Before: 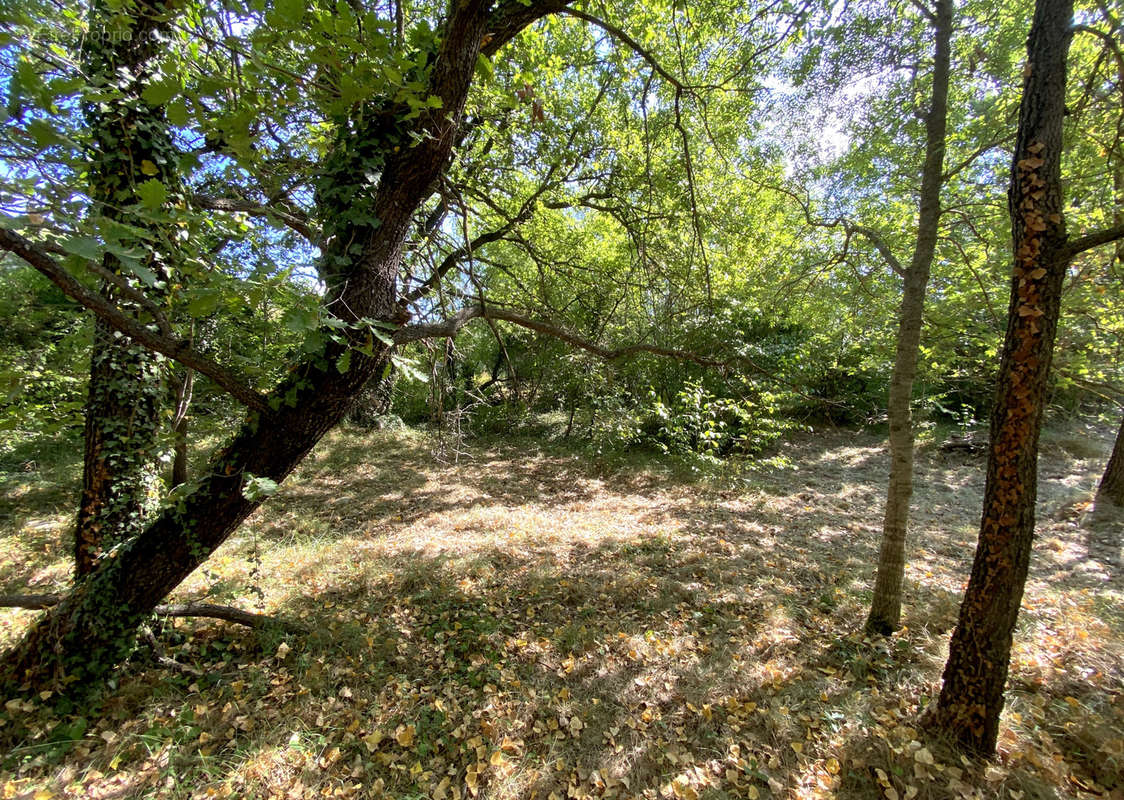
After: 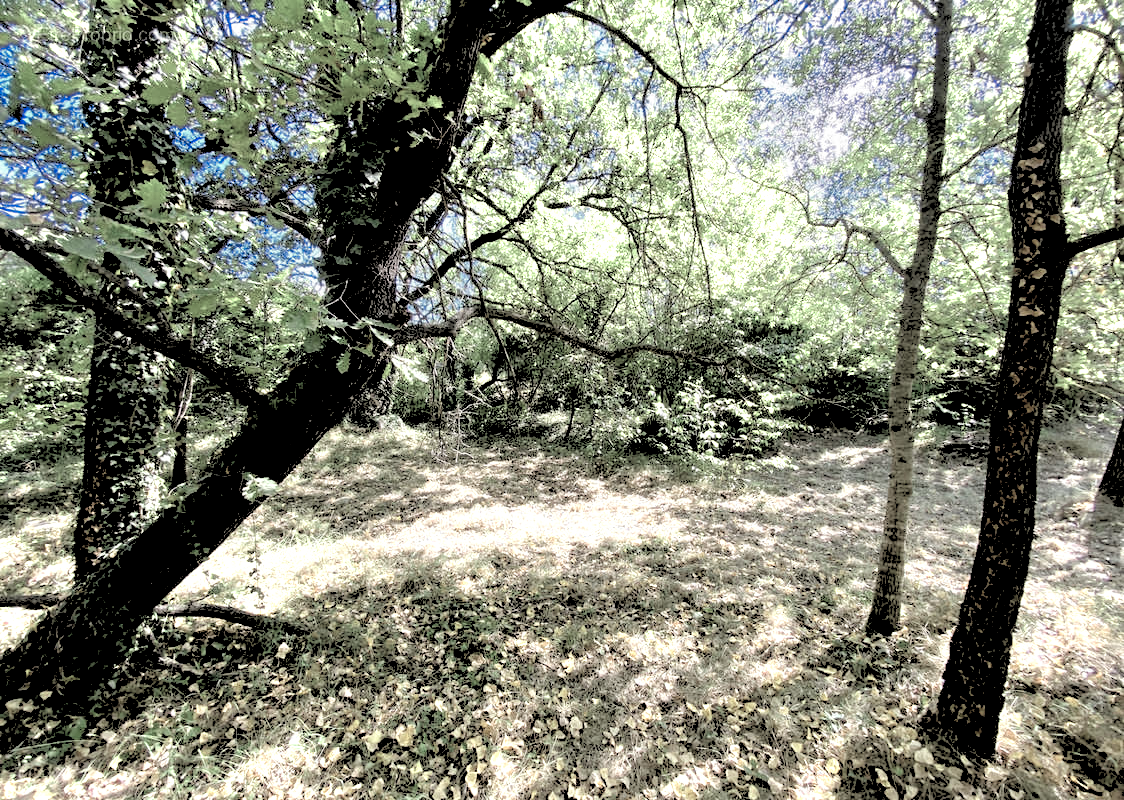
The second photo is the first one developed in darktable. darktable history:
rgb levels: levels [[0.027, 0.429, 0.996], [0, 0.5, 1], [0, 0.5, 1]]
color zones: curves: ch0 [(0.25, 0.667) (0.758, 0.368)]; ch1 [(0.215, 0.245) (0.761, 0.373)]; ch2 [(0.247, 0.554) (0.761, 0.436)]
